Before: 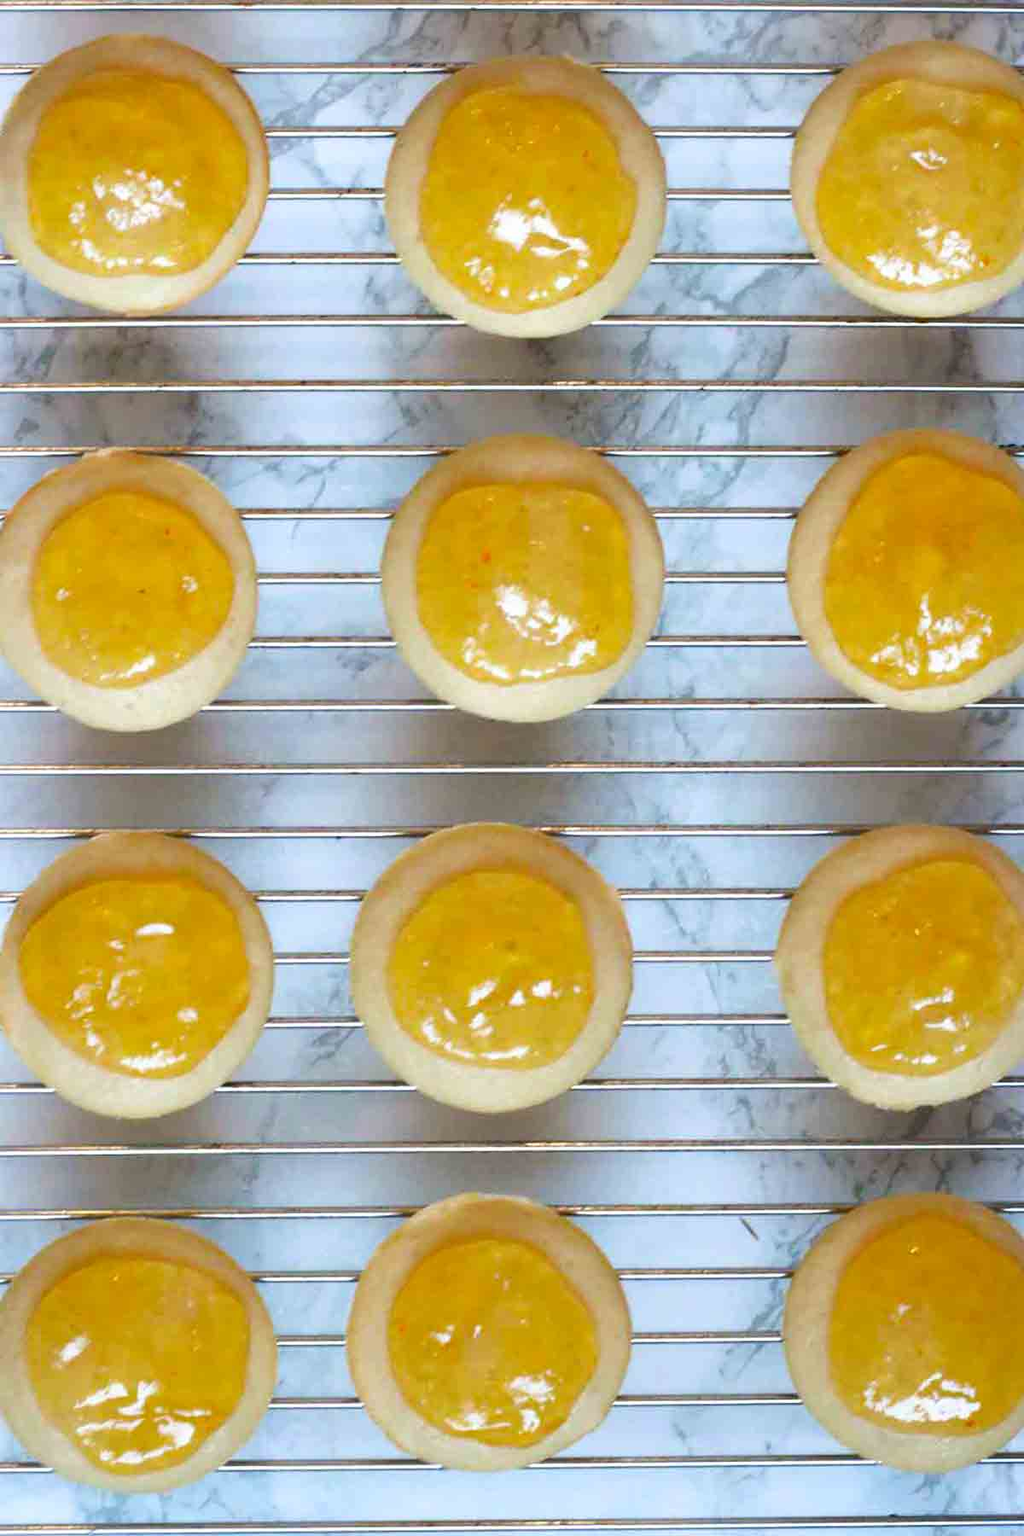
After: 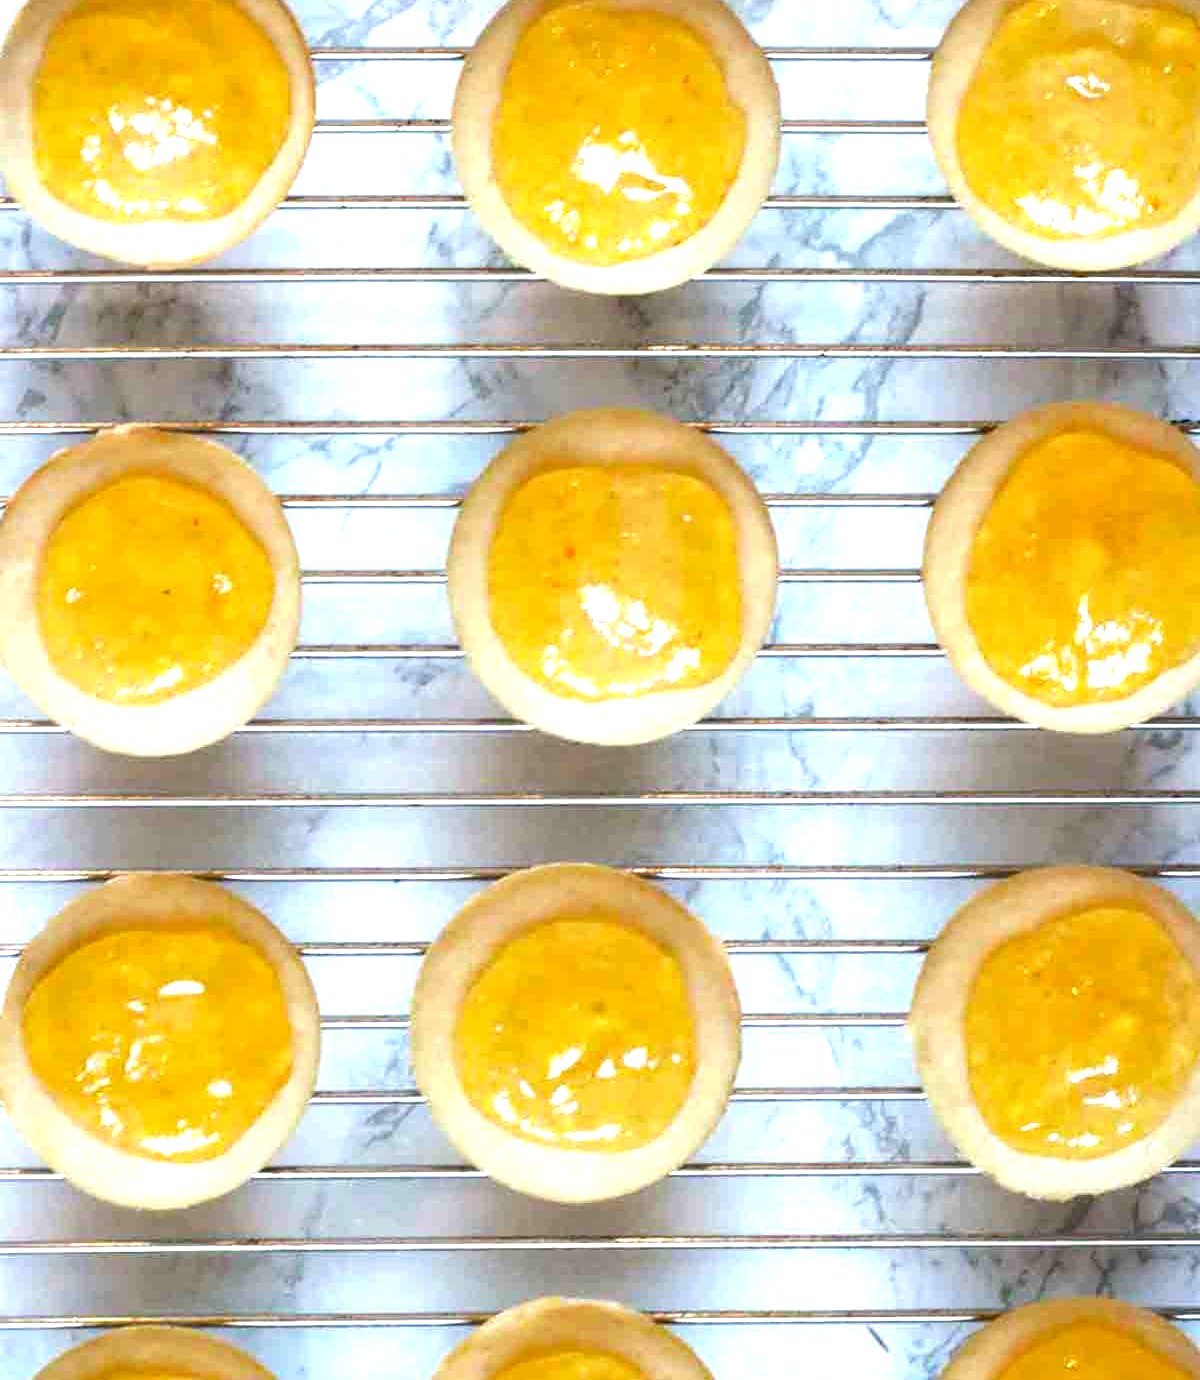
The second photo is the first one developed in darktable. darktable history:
crop: top 5.667%, bottom 17.637%
exposure: black level correction 0, exposure 0.7 EV, compensate exposure bias true, compensate highlight preservation false
local contrast: detail 130%
